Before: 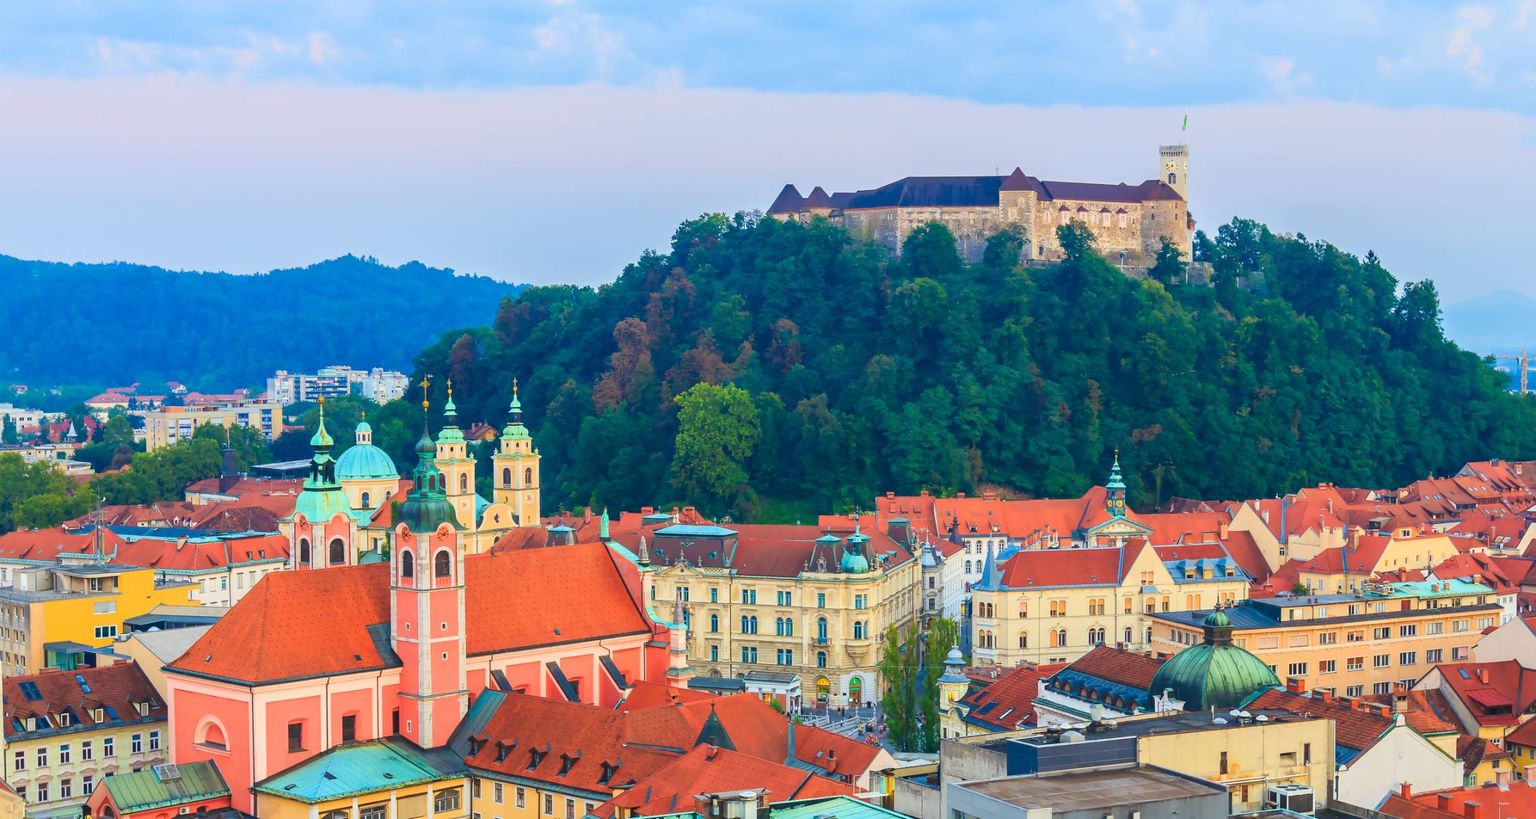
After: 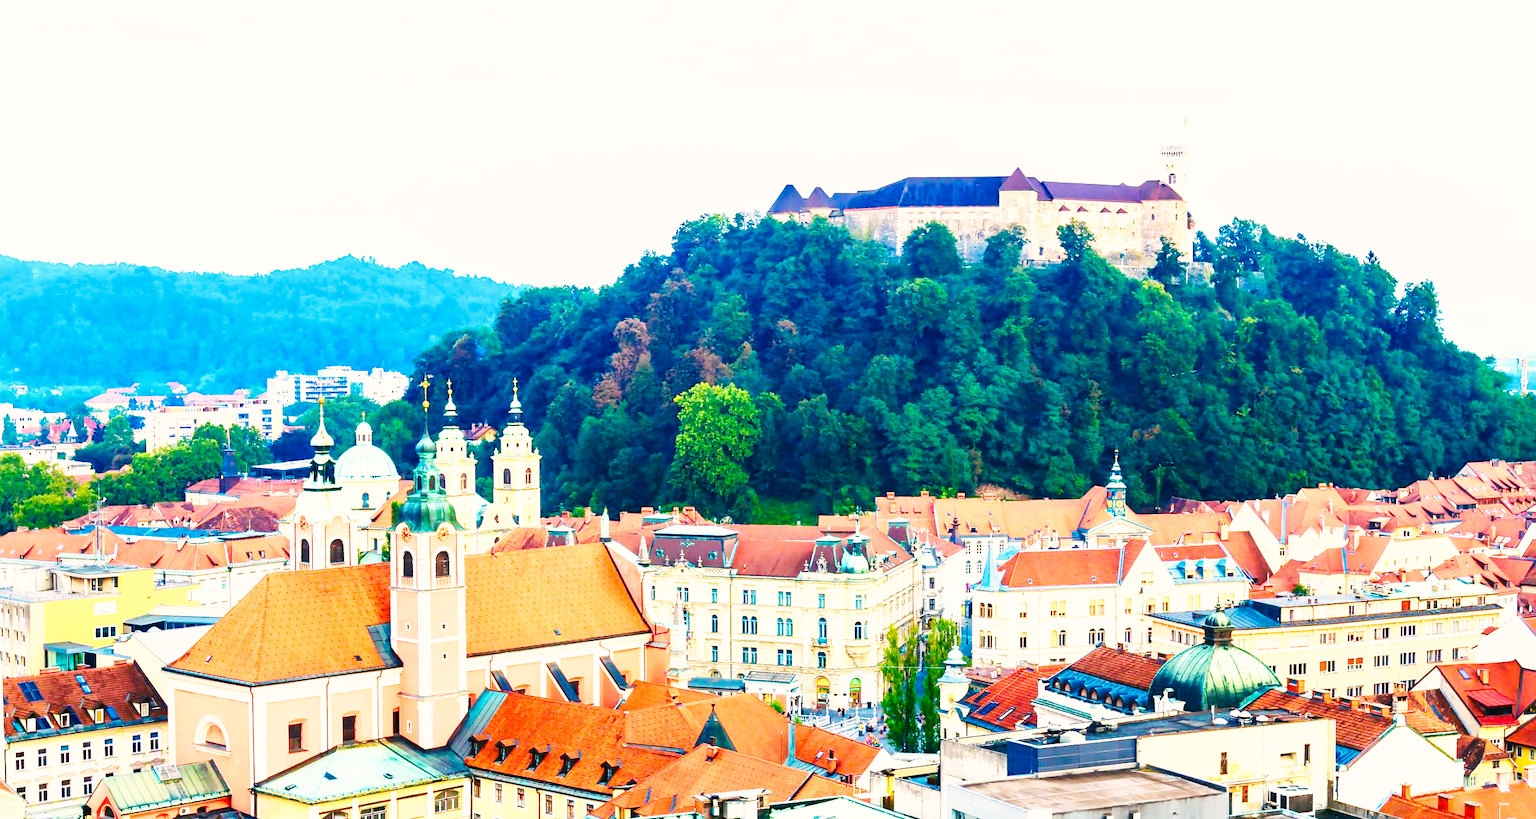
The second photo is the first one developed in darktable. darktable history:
color balance rgb: shadows lift › luminance -20%, power › hue 72.24°, highlights gain › luminance 15%, global offset › hue 171.6°, perceptual saturation grading › global saturation 14.09%, perceptual saturation grading › highlights -25%, perceptual saturation grading › shadows 25%, global vibrance 25%, contrast 10%
color correction: highlights a* 4.02, highlights b* 4.98, shadows a* -7.55, shadows b* 4.98
tone equalizer: -8 EV -0.417 EV, -7 EV -0.389 EV, -6 EV -0.333 EV, -5 EV -0.222 EV, -3 EV 0.222 EV, -2 EV 0.333 EV, -1 EV 0.389 EV, +0 EV 0.417 EV, edges refinement/feathering 500, mask exposure compensation -1.25 EV, preserve details no
base curve: curves: ch0 [(0, 0.003) (0.001, 0.002) (0.006, 0.004) (0.02, 0.022) (0.048, 0.086) (0.094, 0.234) (0.162, 0.431) (0.258, 0.629) (0.385, 0.8) (0.548, 0.918) (0.751, 0.988) (1, 1)], preserve colors none
